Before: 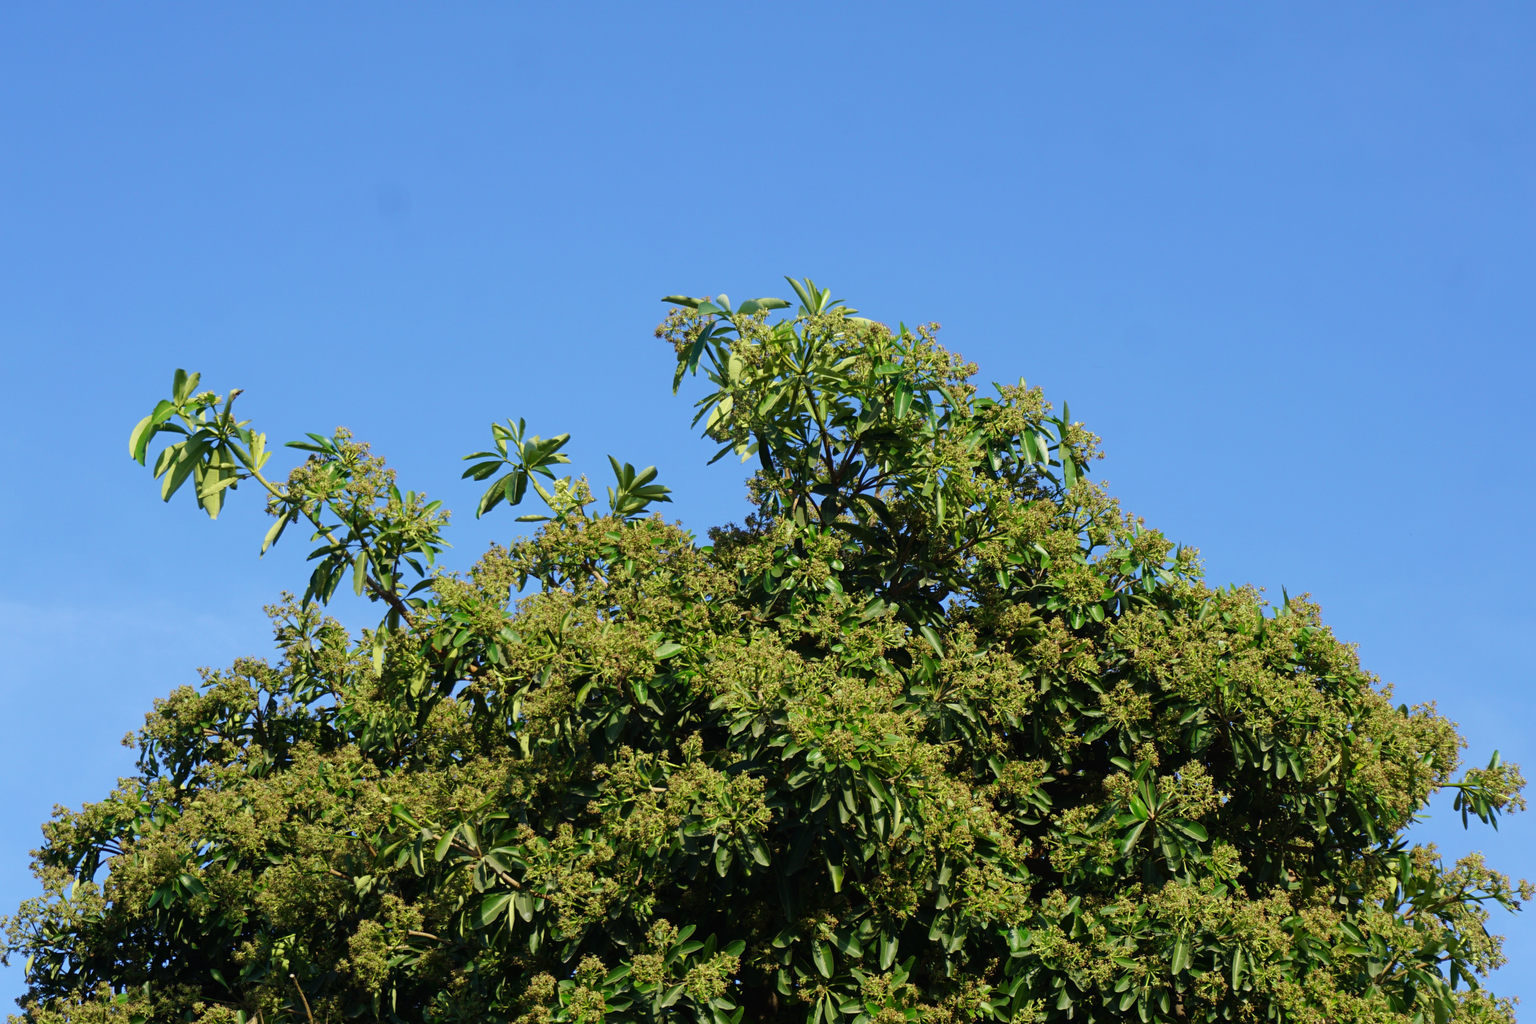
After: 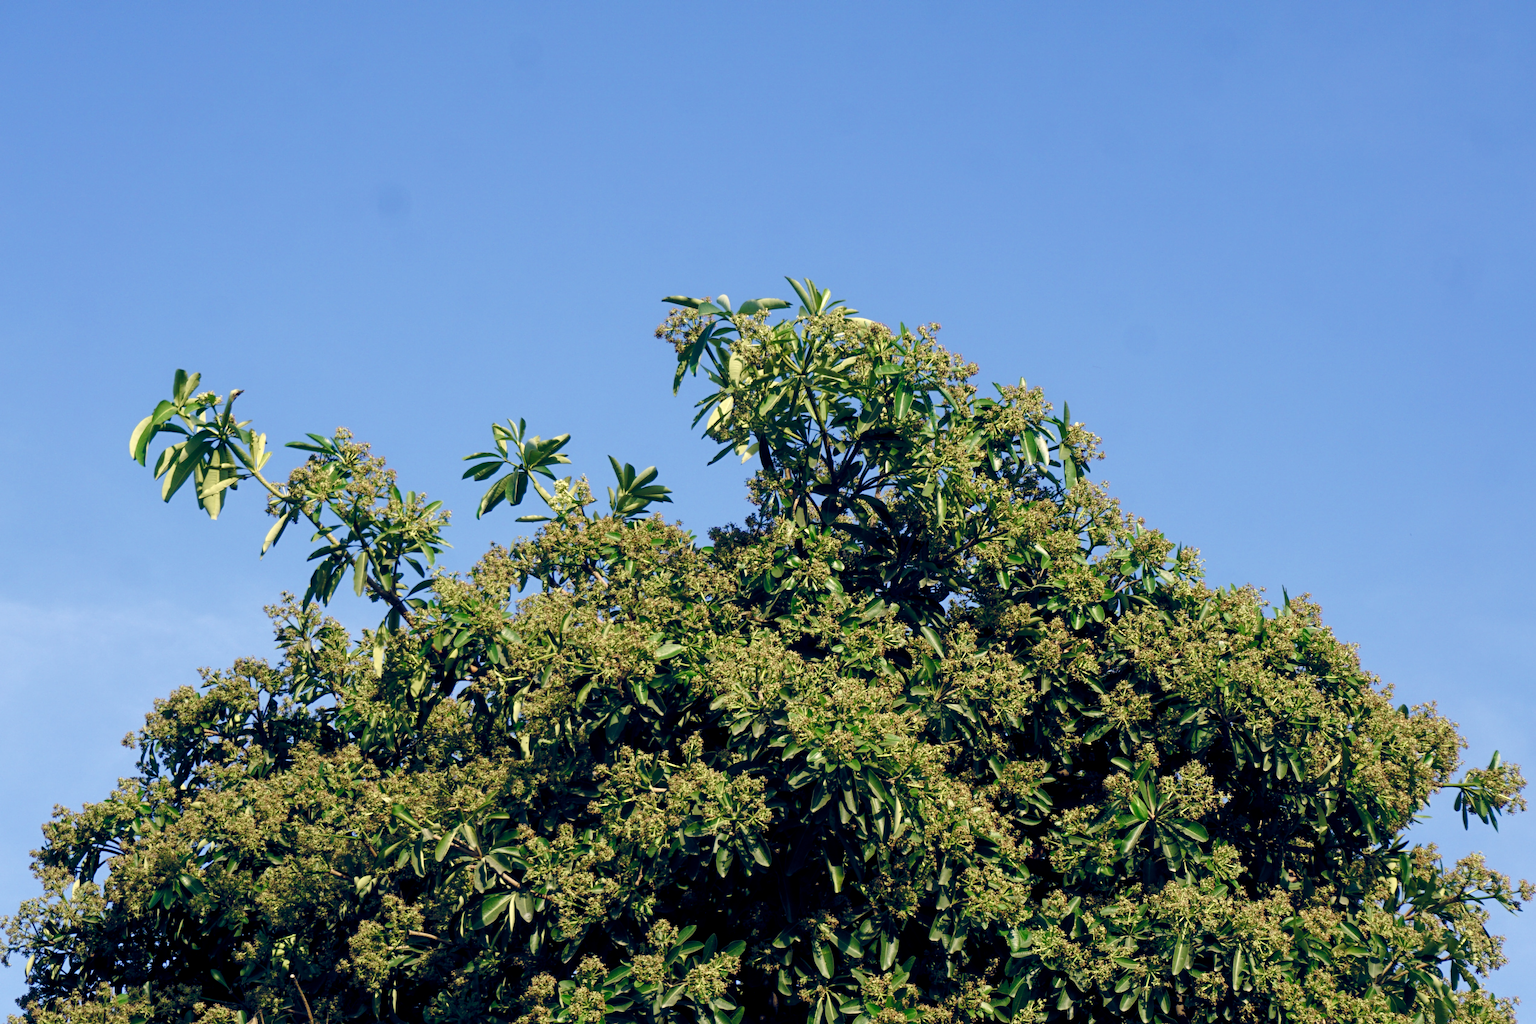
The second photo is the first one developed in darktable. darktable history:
local contrast: highlights 100%, shadows 100%, detail 120%, midtone range 0.2
color balance rgb: highlights gain › chroma 2.94%, highlights gain › hue 60.57°, global offset › chroma 0.25%, global offset › hue 256.52°, perceptual saturation grading › global saturation 20%, perceptual saturation grading › highlights -50%, perceptual saturation grading › shadows 30%, contrast 15%
